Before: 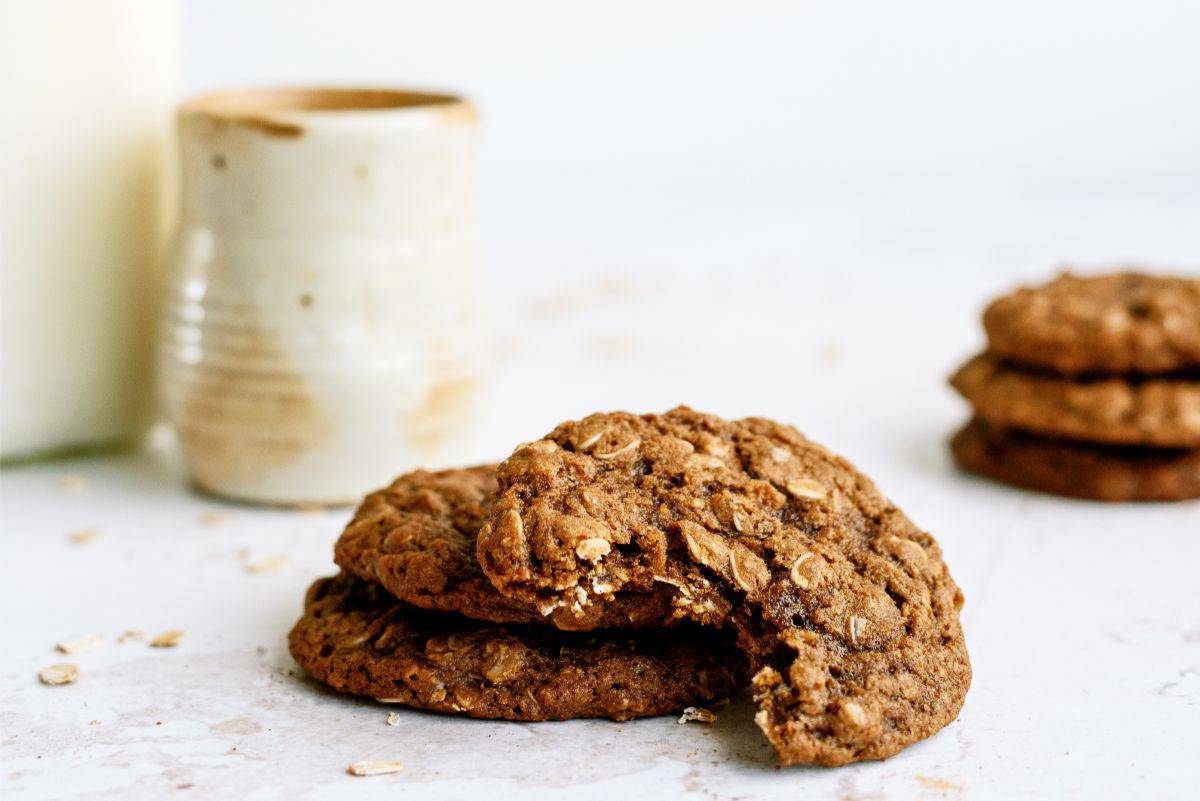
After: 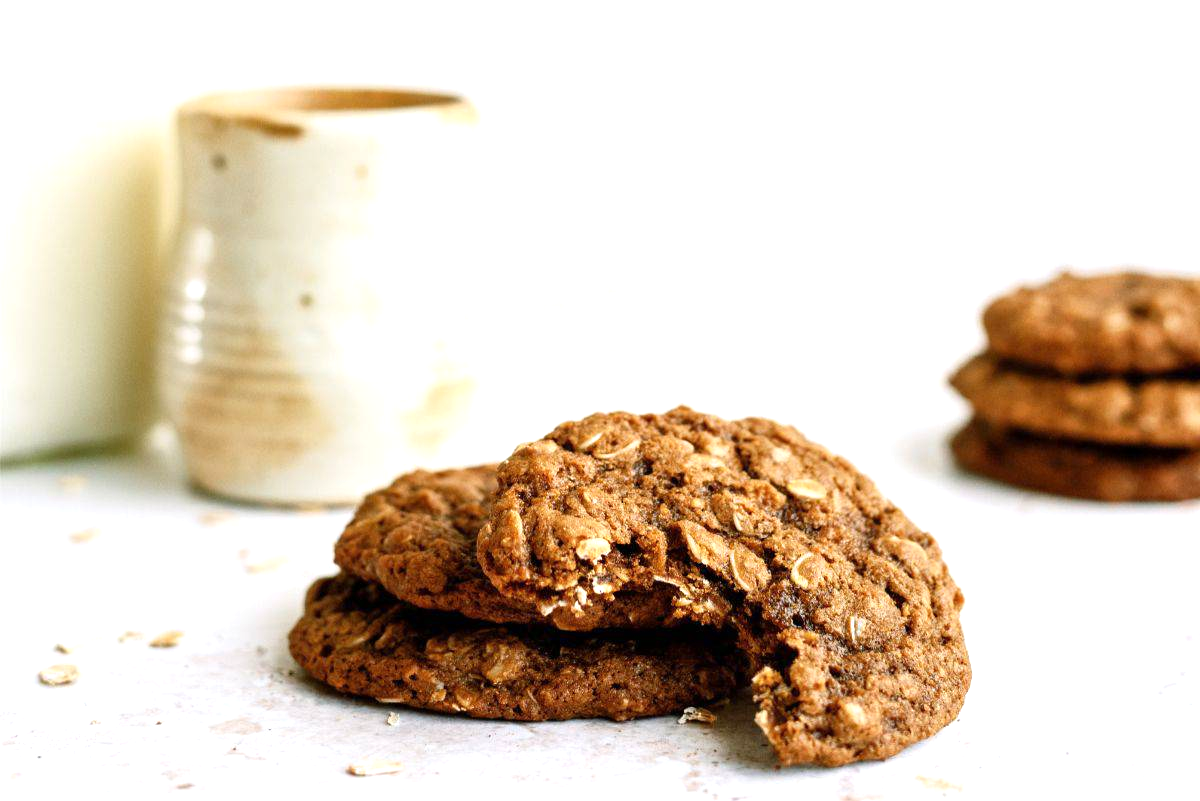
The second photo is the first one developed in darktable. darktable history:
shadows and highlights: shadows 13.47, white point adjustment 1.22, highlights -1.14, soften with gaussian
exposure: exposure 0.373 EV, compensate highlight preservation false
